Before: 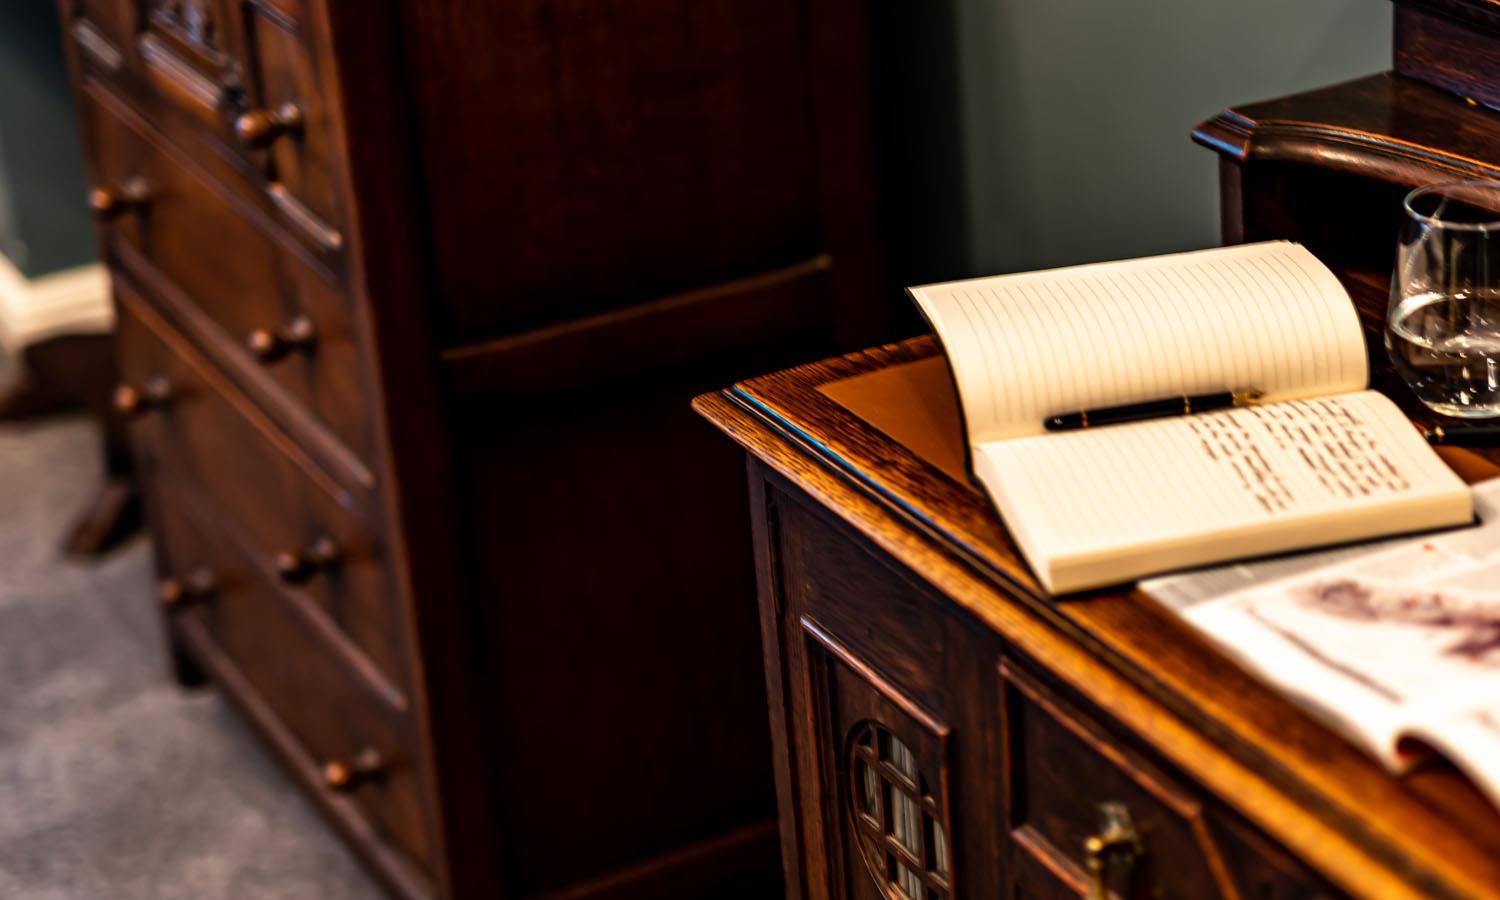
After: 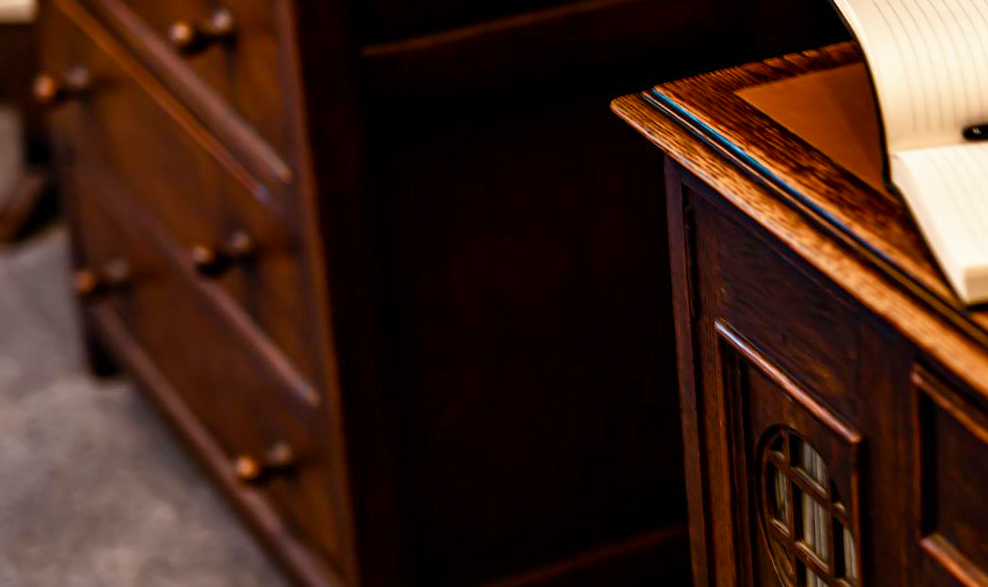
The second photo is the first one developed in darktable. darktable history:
crop and rotate: angle -1.24°, left 3.869%, top 32.417%, right 27.866%
color balance rgb: perceptual saturation grading › global saturation 20%, perceptual saturation grading › highlights -49.246%, perceptual saturation grading › shadows 24.871%, global vibrance 9.984%
